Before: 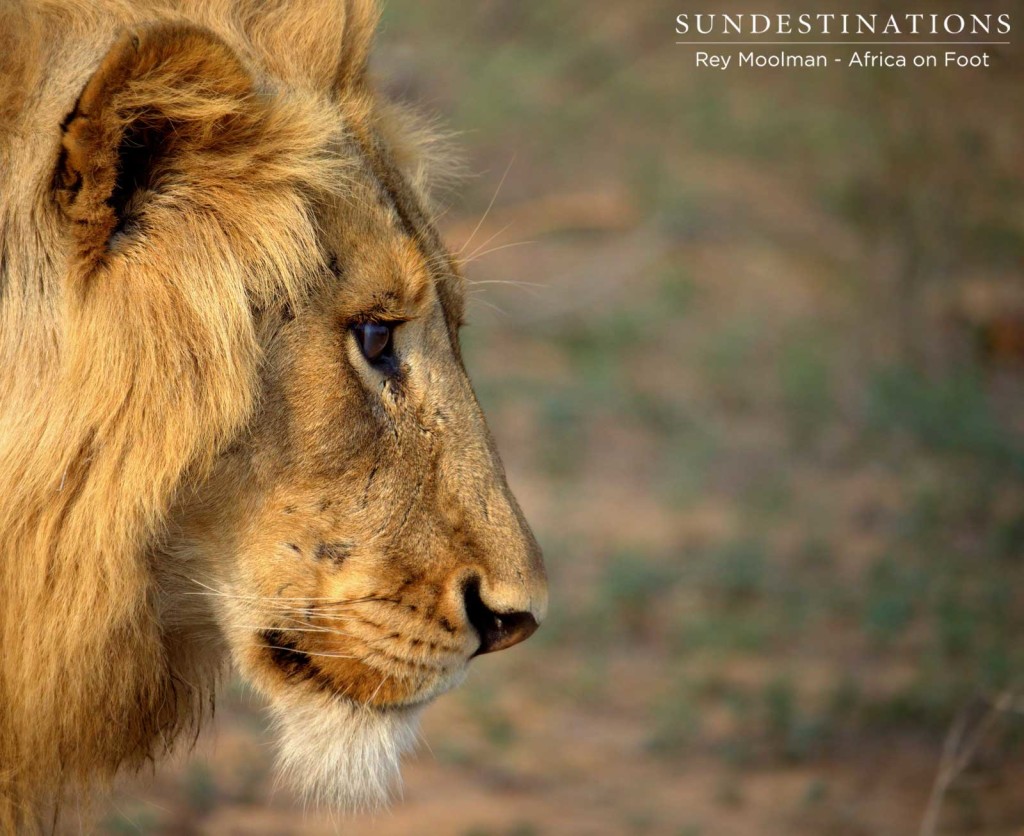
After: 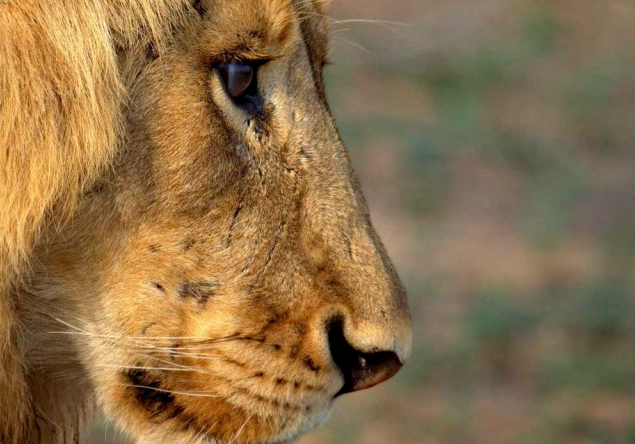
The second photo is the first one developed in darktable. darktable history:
crop: left 13.312%, top 31.28%, right 24.627%, bottom 15.582%
haze removal: compatibility mode true, adaptive false
